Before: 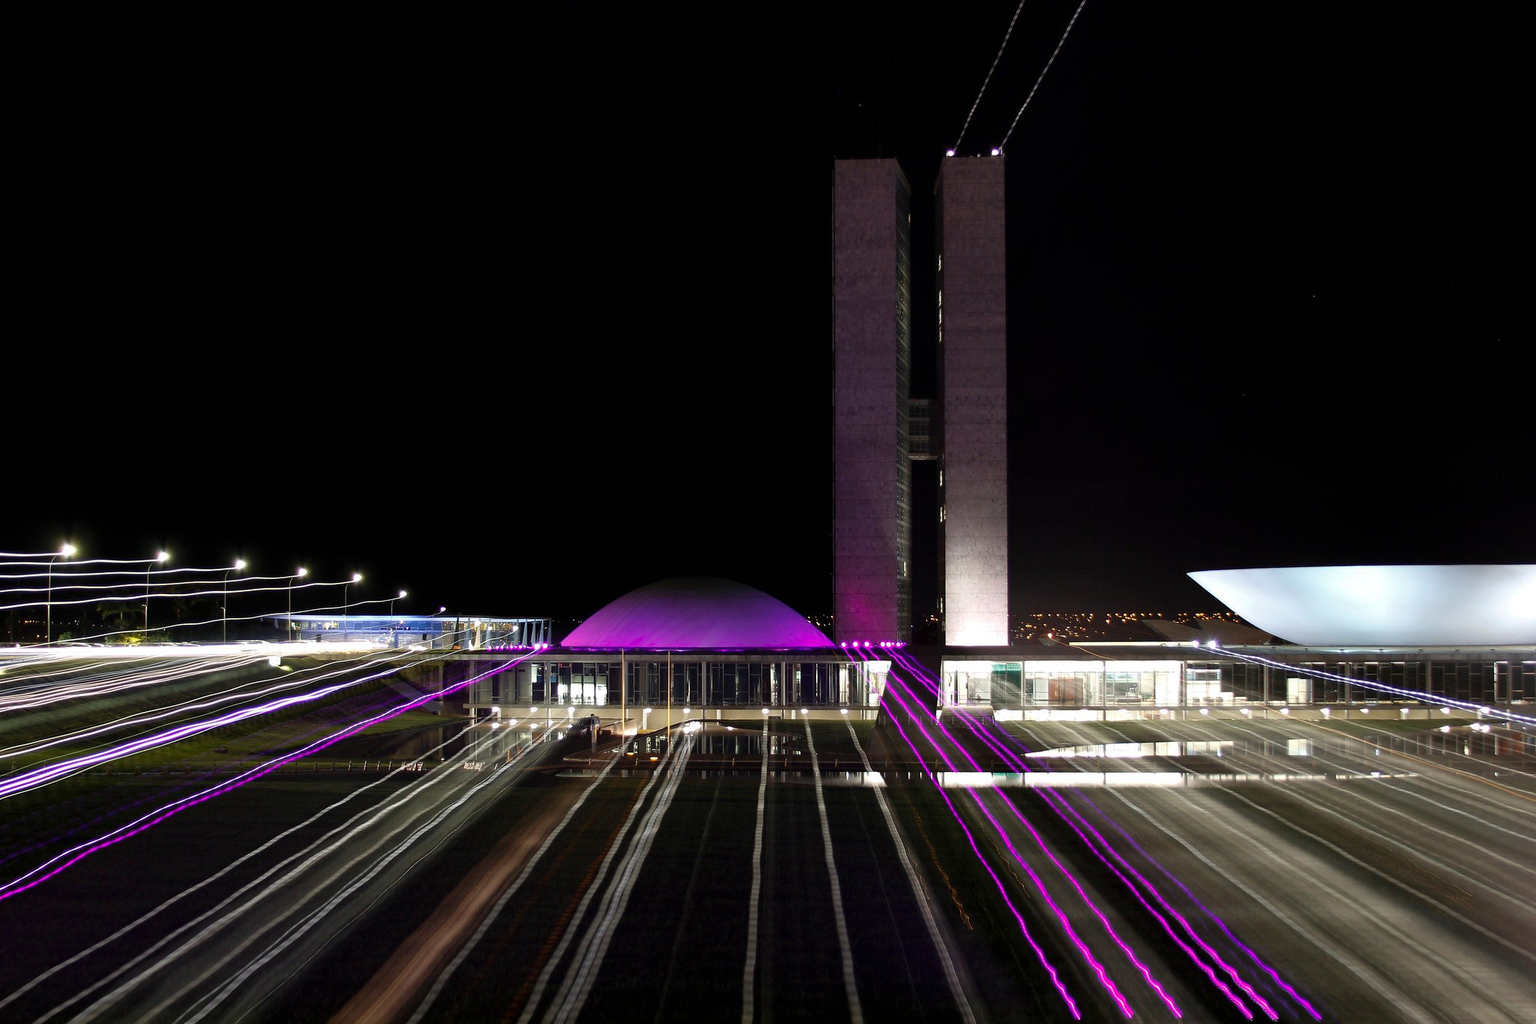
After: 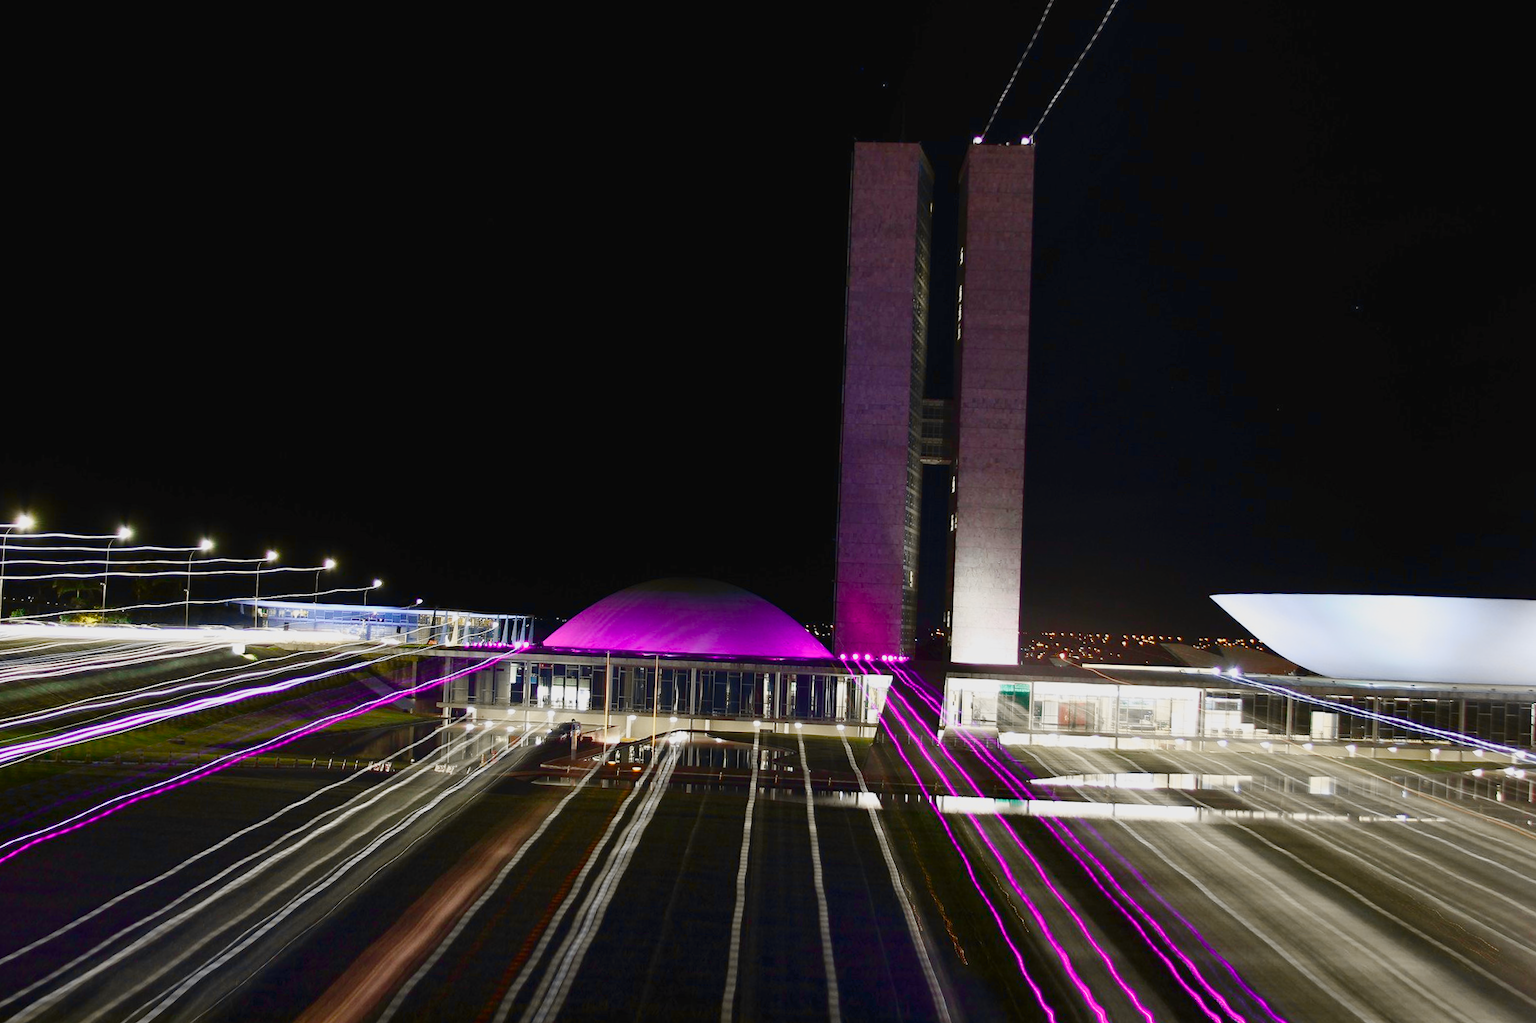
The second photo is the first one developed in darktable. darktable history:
tone curve: curves: ch0 [(0, 0.023) (0.103, 0.087) (0.277, 0.28) (0.46, 0.554) (0.569, 0.68) (0.735, 0.843) (0.994, 0.984)]; ch1 [(0, 0) (0.324, 0.285) (0.456, 0.438) (0.488, 0.497) (0.512, 0.503) (0.535, 0.535) (0.599, 0.606) (0.715, 0.738) (1, 1)]; ch2 [(0, 0) (0.369, 0.388) (0.449, 0.431) (0.478, 0.471) (0.502, 0.503) (0.55, 0.553) (0.603, 0.602) (0.656, 0.713) (1, 1)], color space Lab, independent channels, preserve colors none
color balance rgb: shadows lift › chroma 1%, shadows lift › hue 113°, highlights gain › chroma 0.2%, highlights gain › hue 333°, perceptual saturation grading › global saturation 20%, perceptual saturation grading › highlights -50%, perceptual saturation grading › shadows 25%, contrast -20%
crop and rotate: angle -2.38°
